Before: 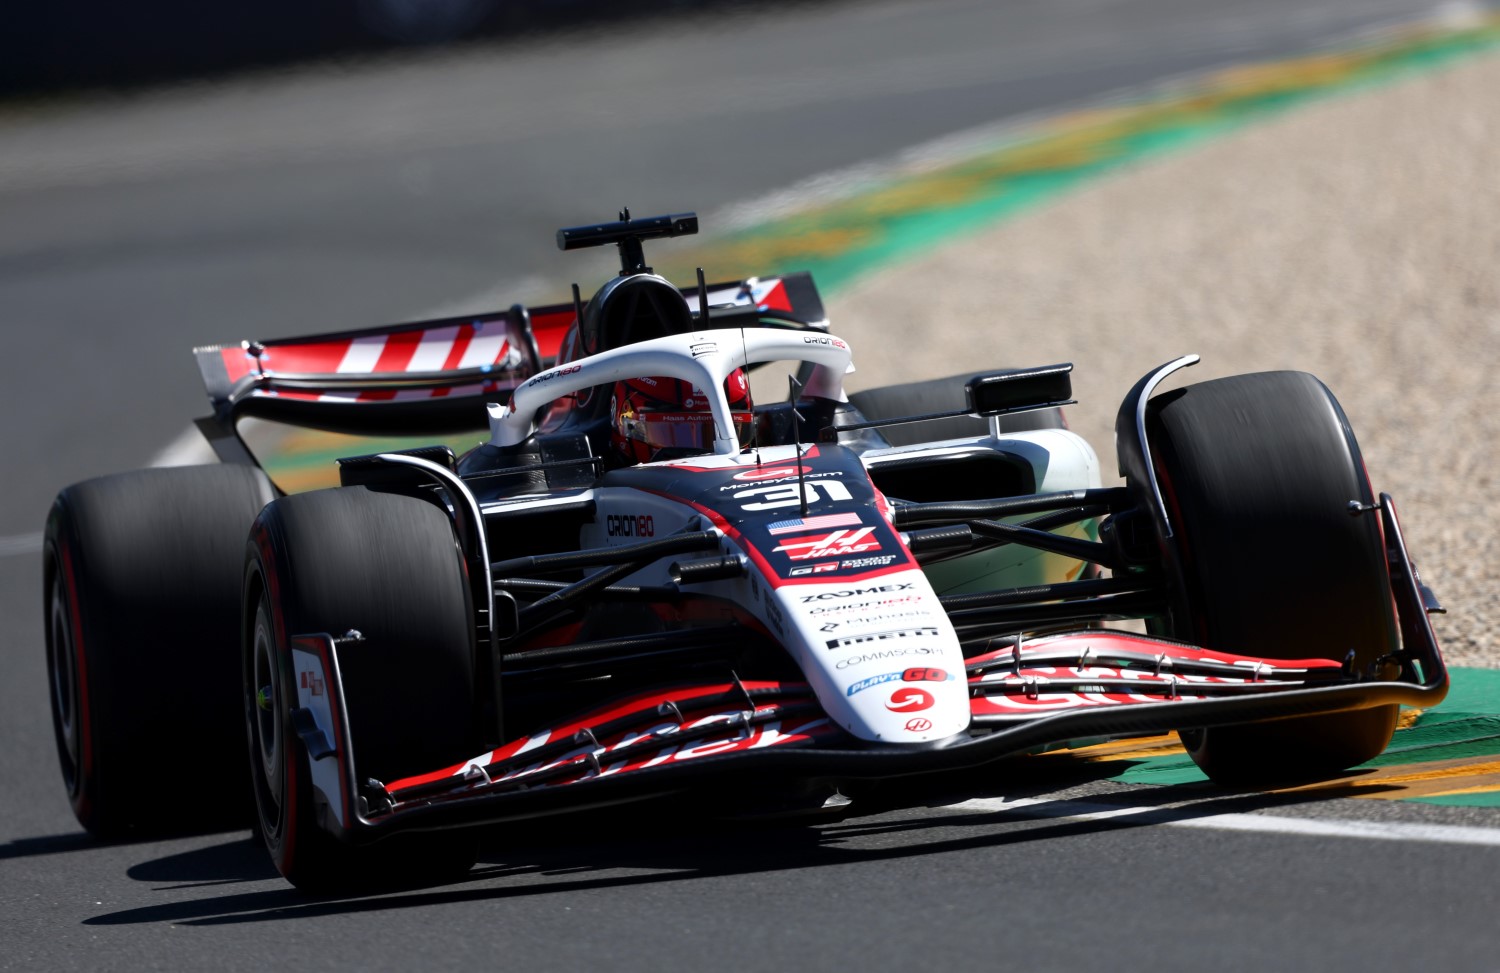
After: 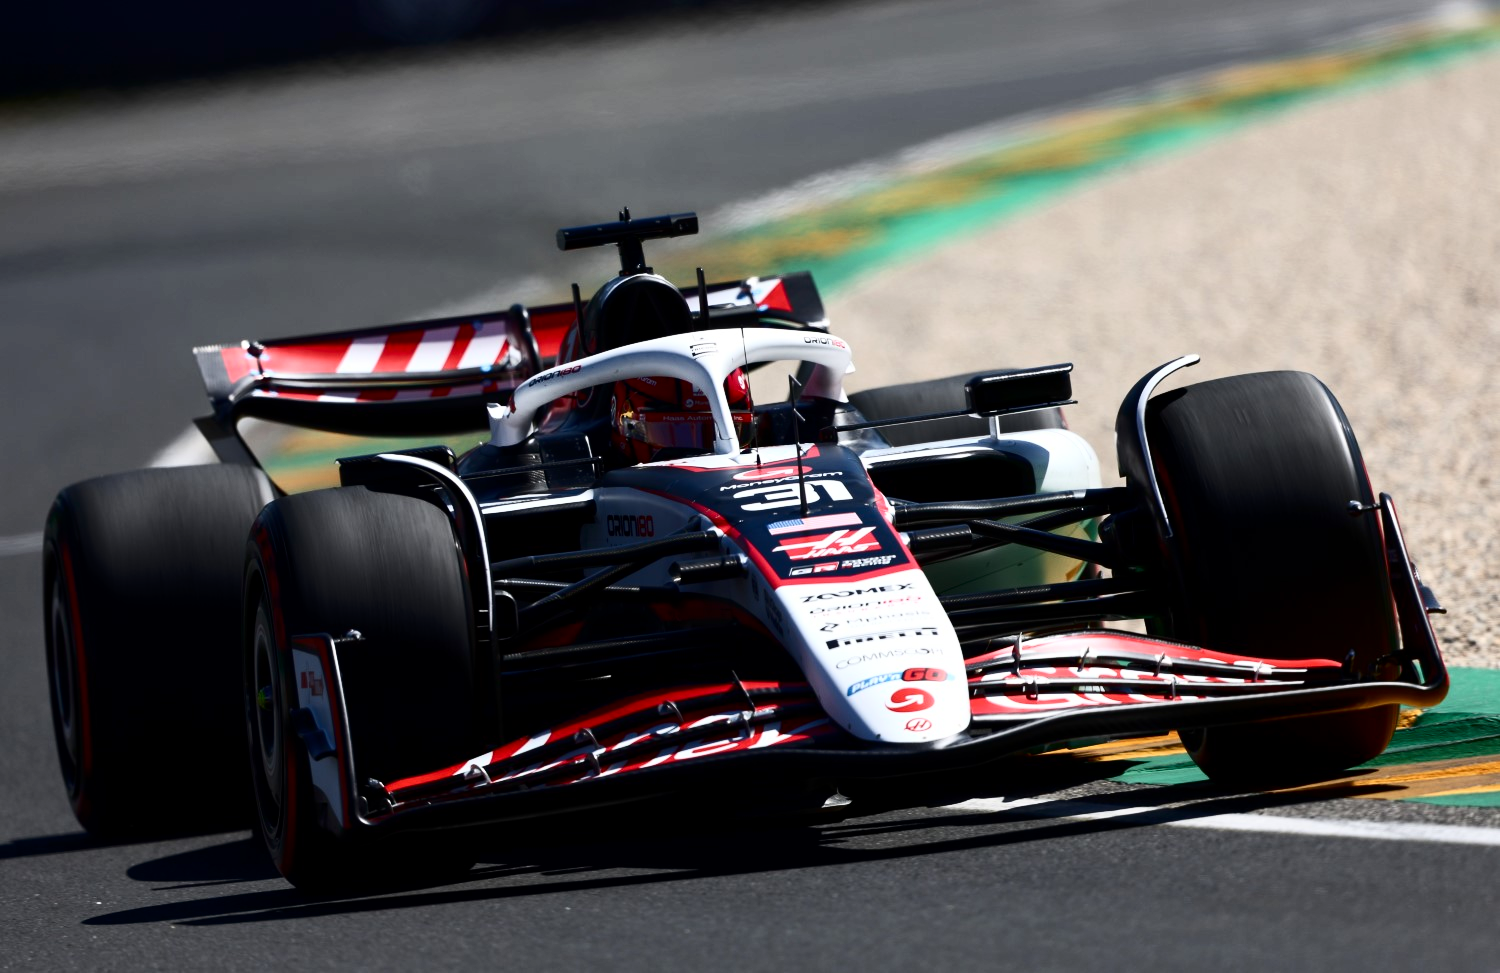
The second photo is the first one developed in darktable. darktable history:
contrast brightness saturation: contrast 0.28
exposure: black level correction 0.001, compensate highlight preservation false
